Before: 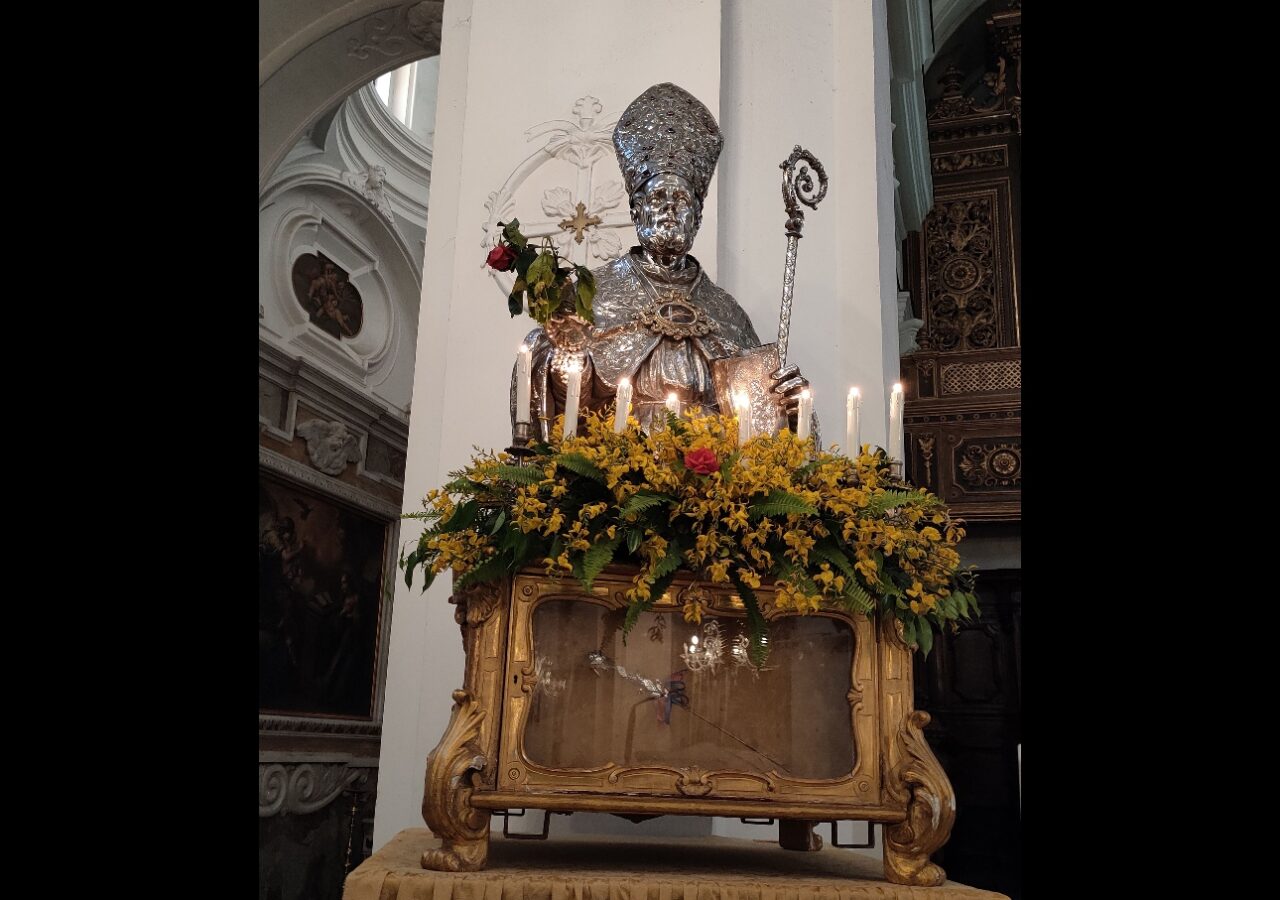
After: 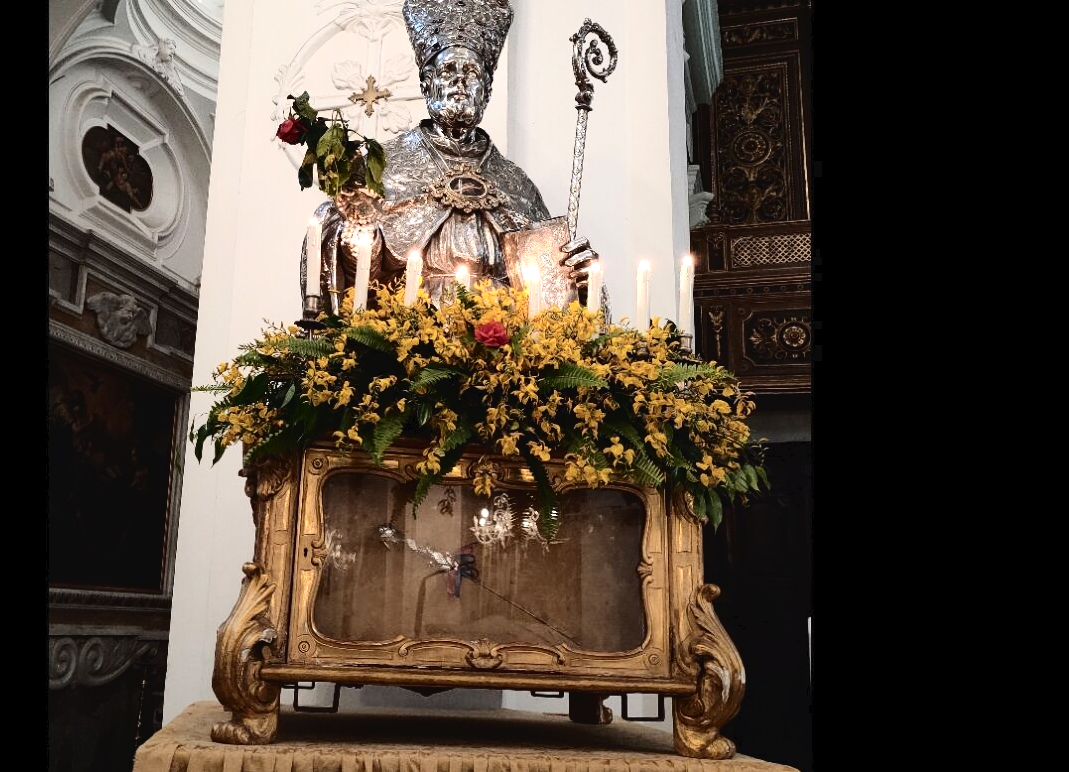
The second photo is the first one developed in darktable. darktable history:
crop: left 16.431%, top 14.133%
tone equalizer: -8 EV -0.381 EV, -7 EV -0.376 EV, -6 EV -0.347 EV, -5 EV -0.254 EV, -3 EV 0.252 EV, -2 EV 0.314 EV, -1 EV 0.413 EV, +0 EV 0.444 EV
tone curve: curves: ch0 [(0, 0) (0.003, 0.031) (0.011, 0.033) (0.025, 0.036) (0.044, 0.045) (0.069, 0.06) (0.1, 0.079) (0.136, 0.109) (0.177, 0.15) (0.224, 0.192) (0.277, 0.262) (0.335, 0.347) (0.399, 0.433) (0.468, 0.528) (0.543, 0.624) (0.623, 0.705) (0.709, 0.788) (0.801, 0.865) (0.898, 0.933) (1, 1)], color space Lab, independent channels, preserve colors none
contrast brightness saturation: contrast 0.149, brightness 0.043
